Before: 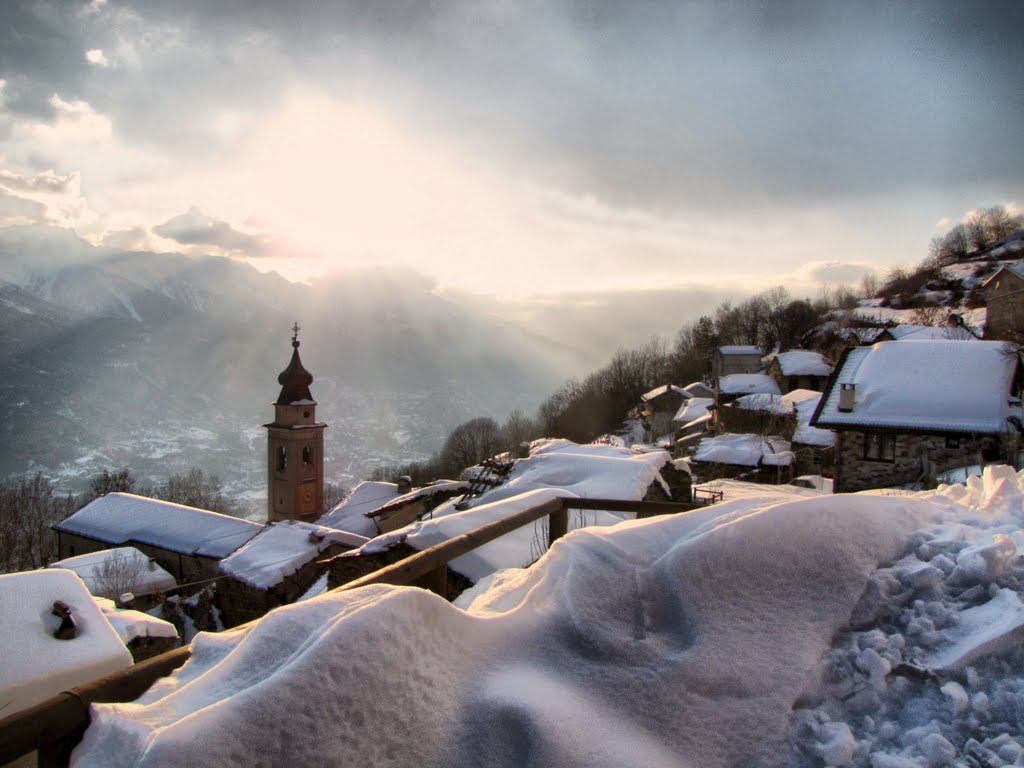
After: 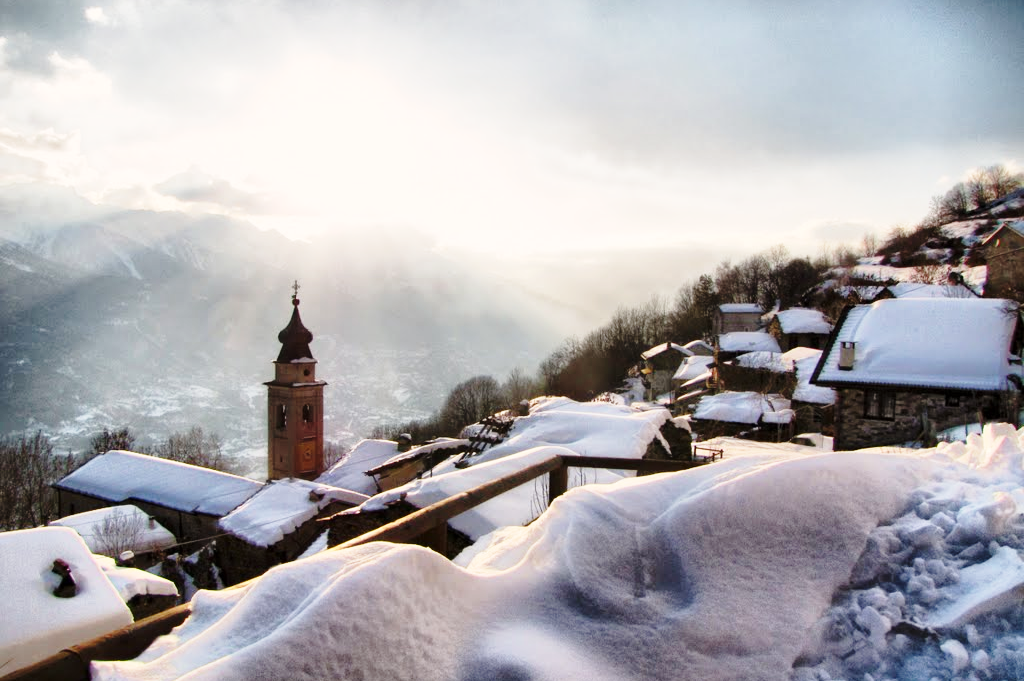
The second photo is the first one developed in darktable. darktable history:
crop and rotate: top 5.517%, bottom 5.735%
base curve: curves: ch0 [(0, 0) (0.028, 0.03) (0.121, 0.232) (0.46, 0.748) (0.859, 0.968) (1, 1)], preserve colors none
